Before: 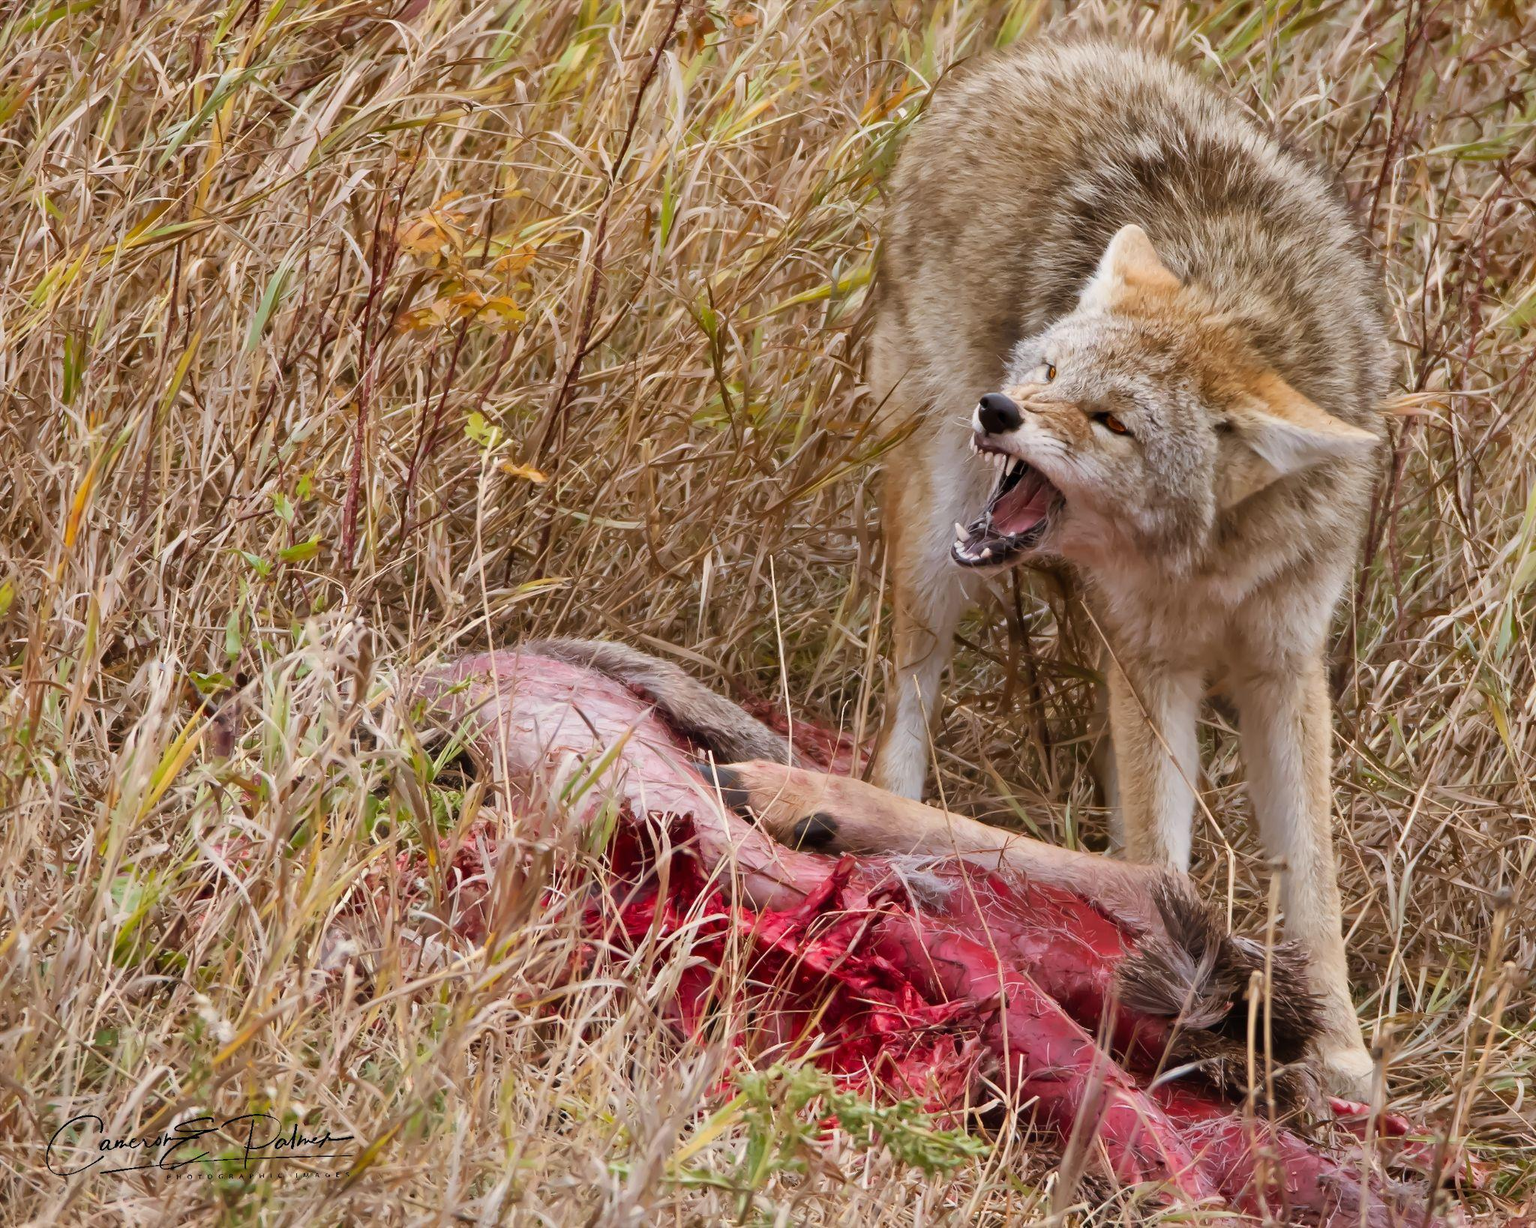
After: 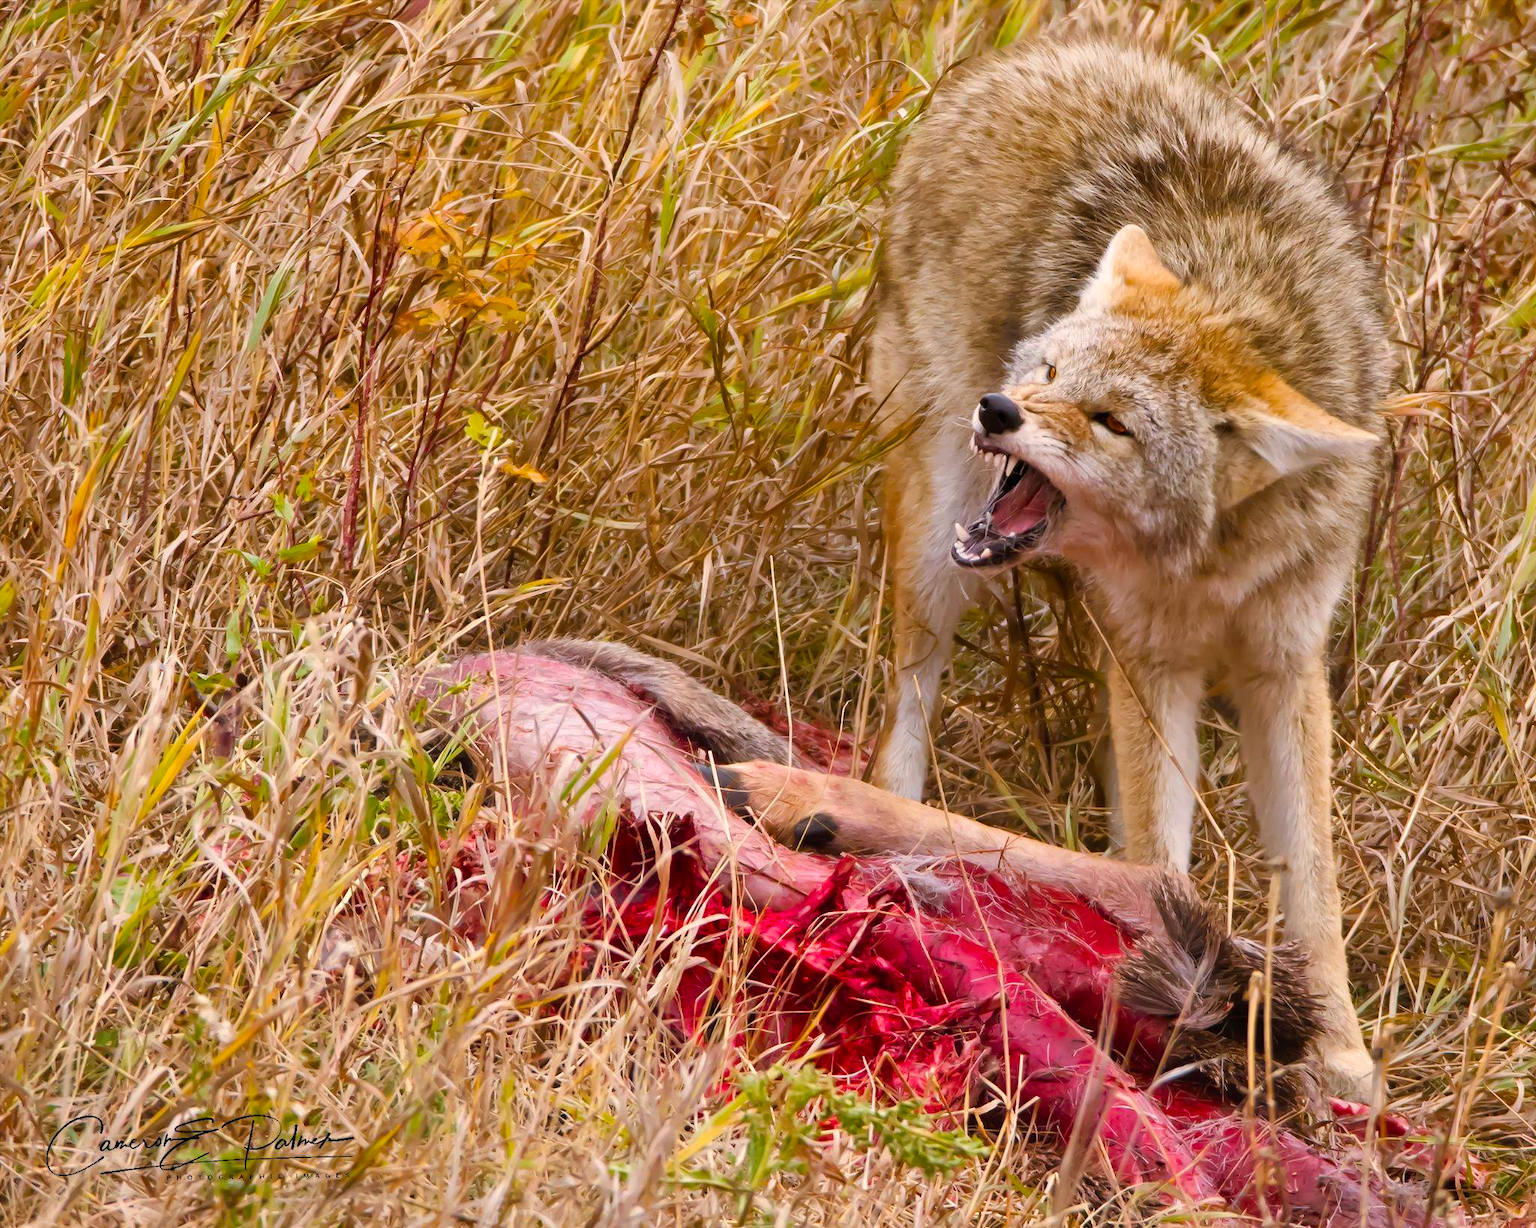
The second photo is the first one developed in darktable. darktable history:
color balance rgb: highlights gain › chroma 1.368%, highlights gain › hue 52.05°, linear chroma grading › mid-tones 7.733%, perceptual saturation grading › global saturation 29.925%, global vibrance 14.262%
exposure: exposure 0.2 EV, compensate highlight preservation false
